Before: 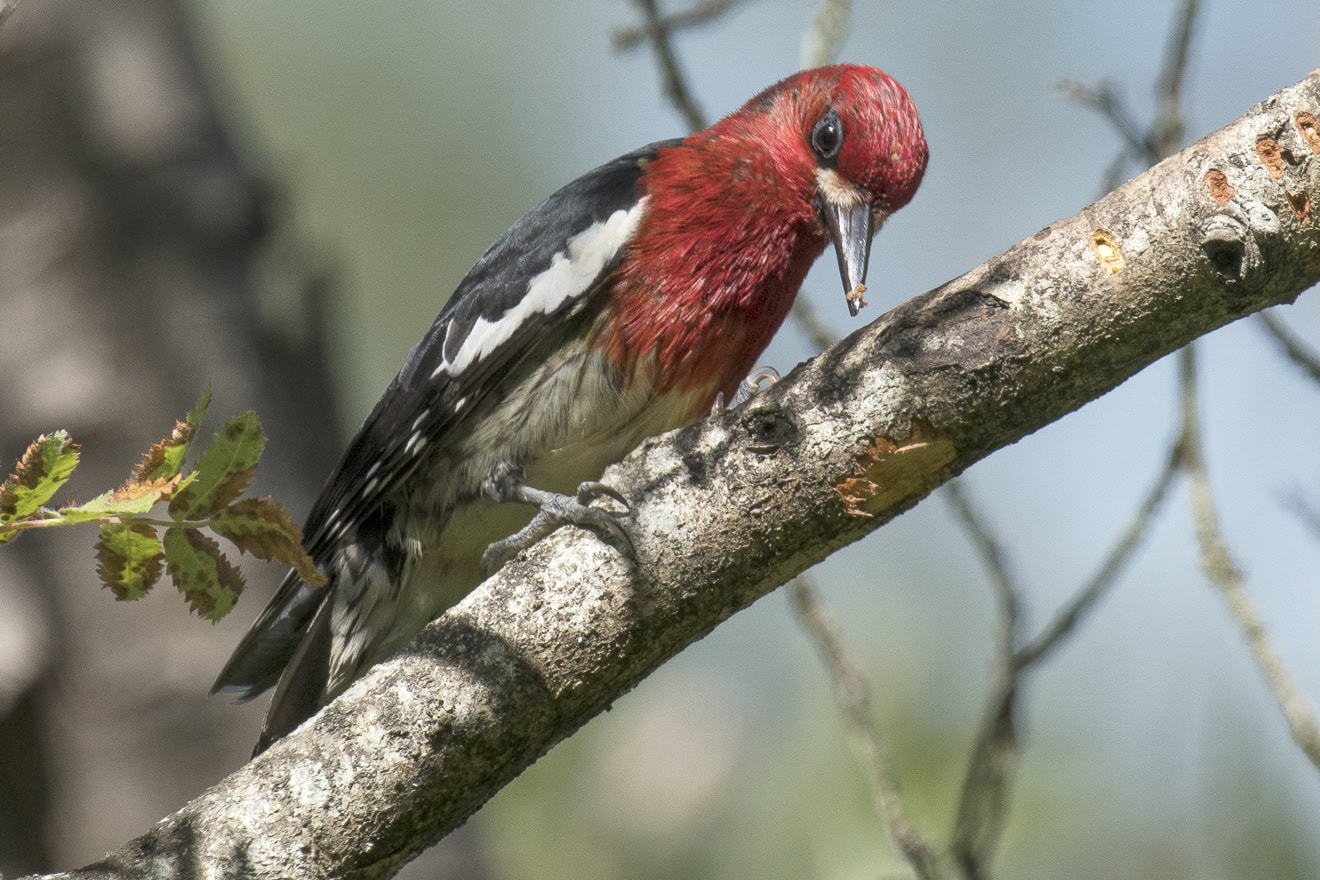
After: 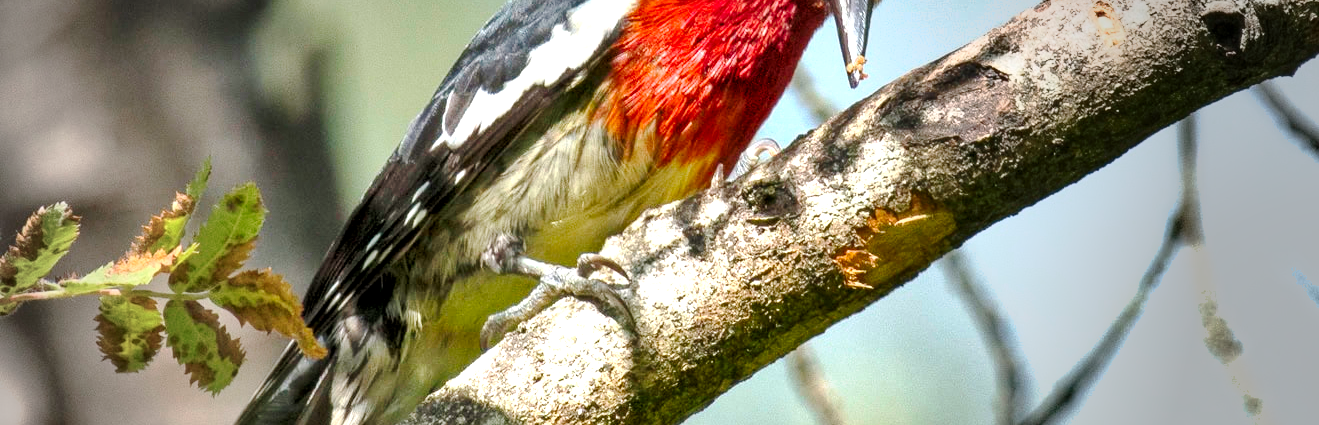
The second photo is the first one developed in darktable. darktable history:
exposure: black level correction 0, exposure 1.2 EV, compensate exposure bias true, compensate highlight preservation false
local contrast: mode bilateral grid, contrast 20, coarseness 50, detail 120%, midtone range 0.2
tone curve: curves: ch0 [(0, 0) (0.003, 0.007) (0.011, 0.008) (0.025, 0.007) (0.044, 0.009) (0.069, 0.012) (0.1, 0.02) (0.136, 0.035) (0.177, 0.06) (0.224, 0.104) (0.277, 0.16) (0.335, 0.228) (0.399, 0.308) (0.468, 0.418) (0.543, 0.525) (0.623, 0.635) (0.709, 0.723) (0.801, 0.802) (0.898, 0.889) (1, 1)], preserve colors none
crop and rotate: top 26.056%, bottom 25.543%
contrast brightness saturation: brightness 0.13
color balance rgb: perceptual saturation grading › global saturation 25%, global vibrance 20%
shadows and highlights: shadows 43.71, white point adjustment -1.46, soften with gaussian
vignetting: fall-off start 33.76%, fall-off radius 64.94%, brightness -0.575, center (-0.12, -0.002), width/height ratio 0.959
